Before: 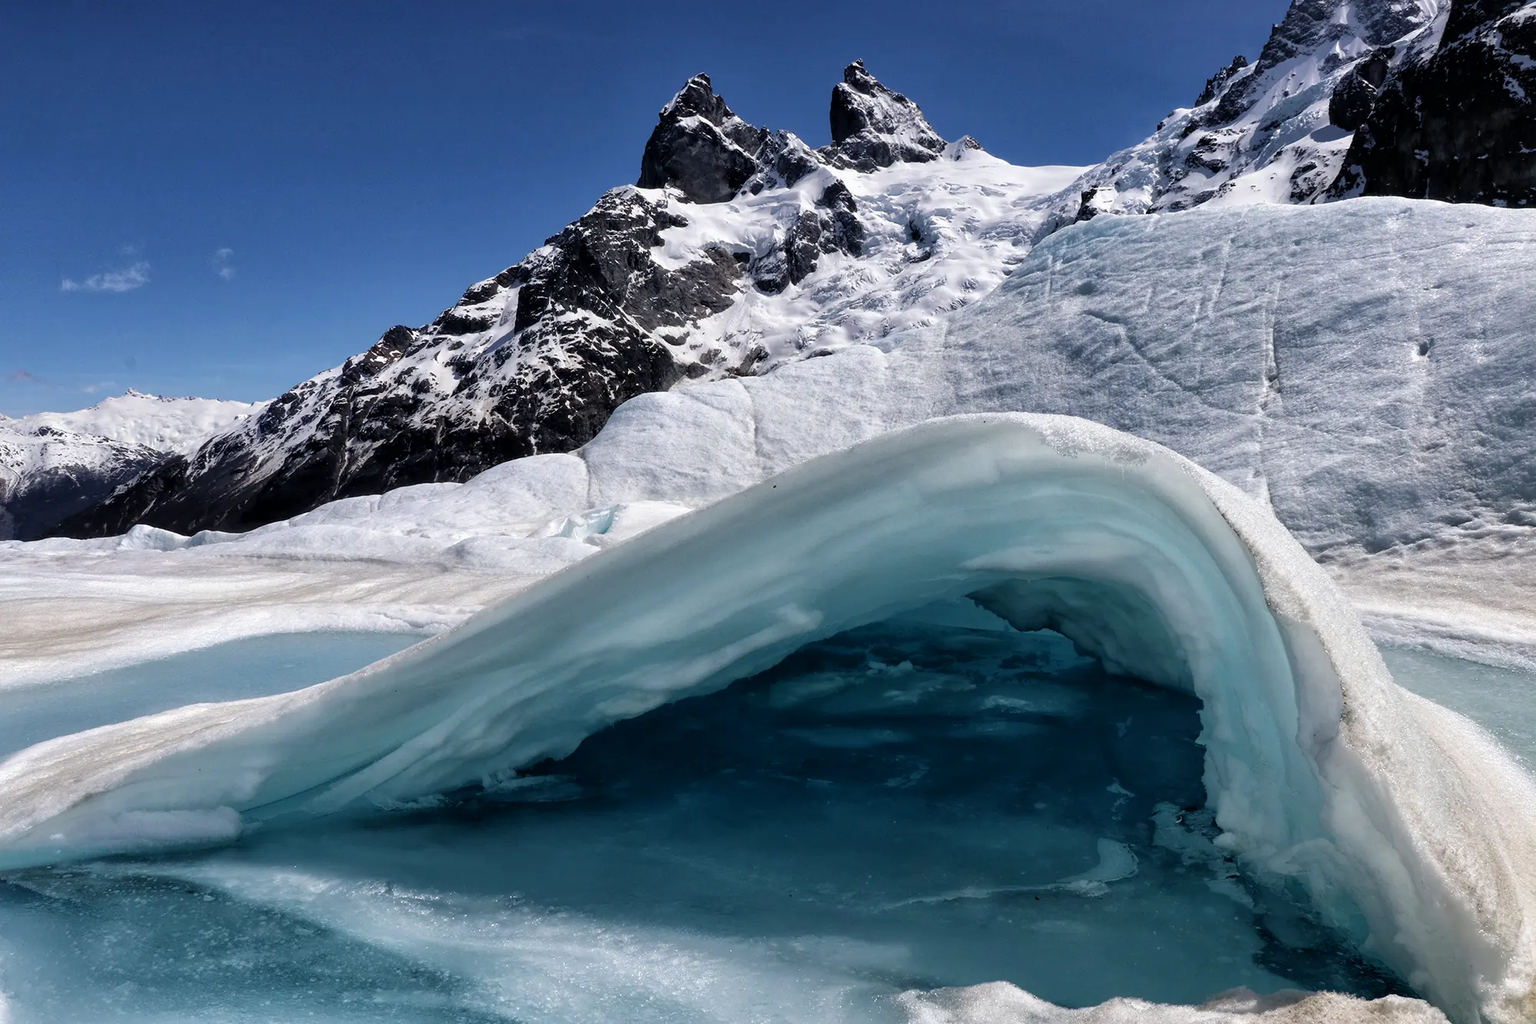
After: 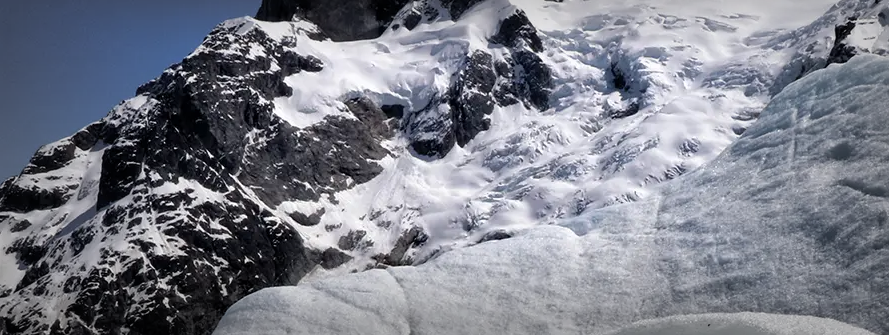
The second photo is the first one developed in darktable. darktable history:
vignetting: fall-off start 52.34%, center (0.034, -0.098), automatic ratio true, width/height ratio 1.317, shape 0.223, unbound false
crop: left 28.668%, top 16.841%, right 26.869%, bottom 57.981%
